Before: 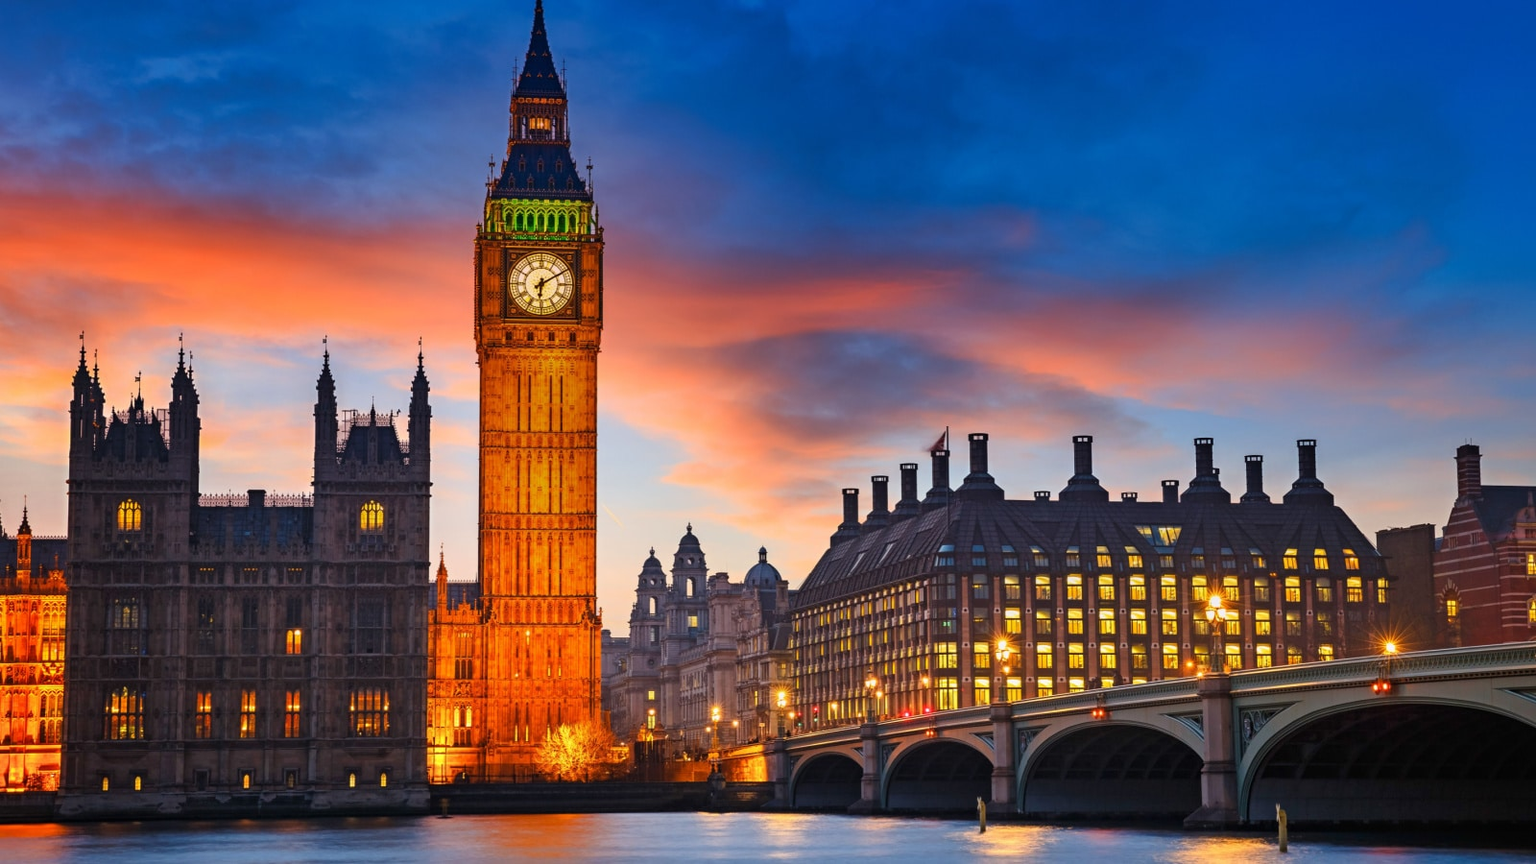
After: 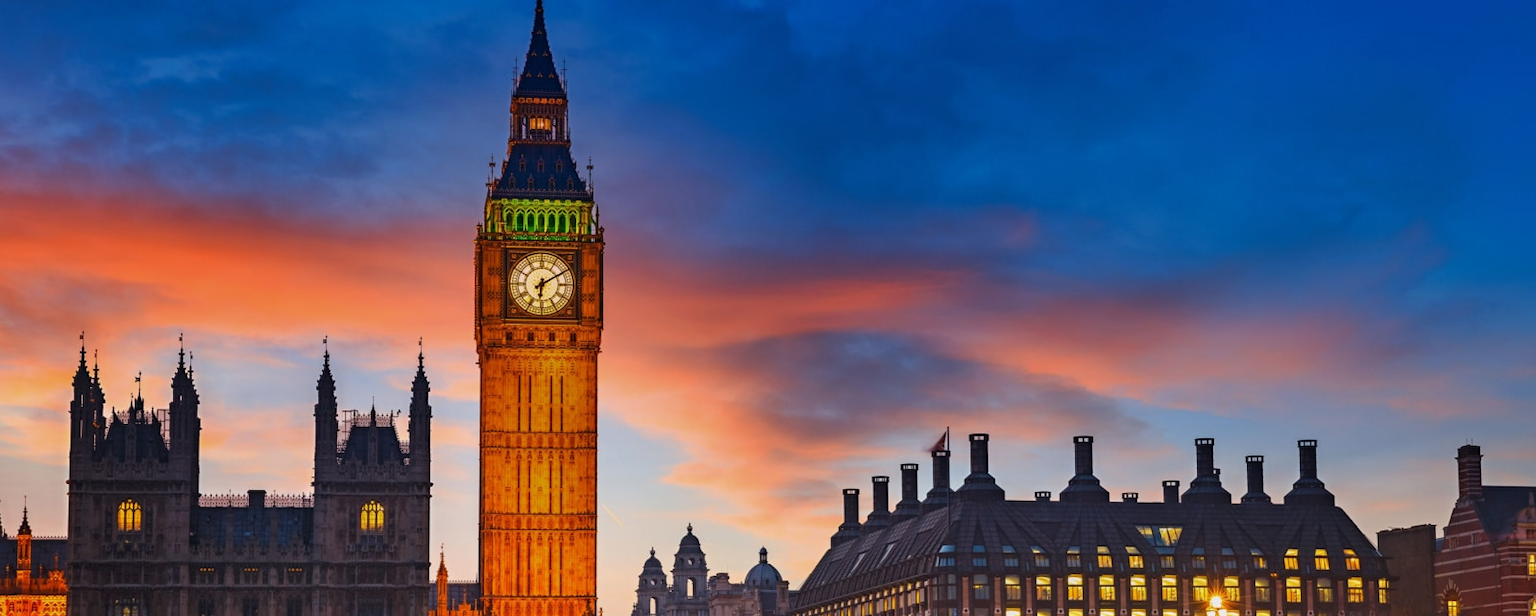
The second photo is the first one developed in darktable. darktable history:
base curve: curves: ch0 [(0, 0) (0.74, 0.67) (1, 1)]
crop: bottom 28.576%
